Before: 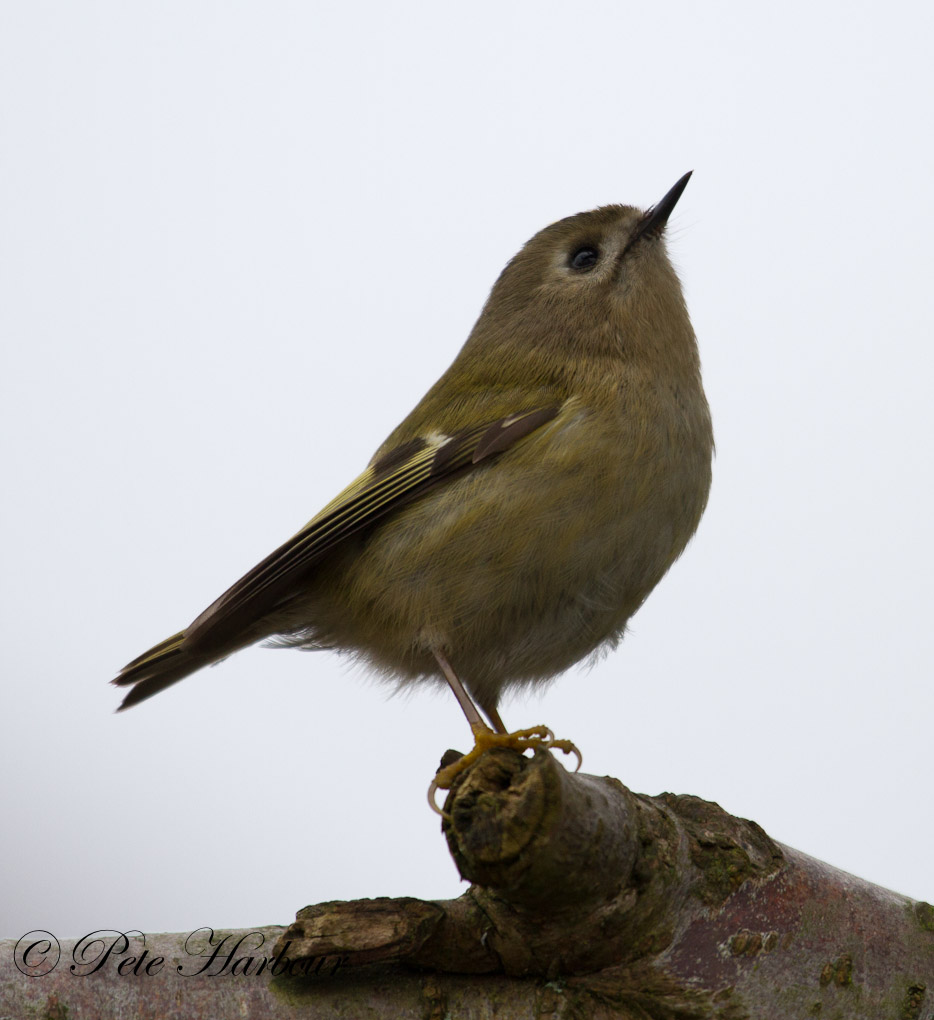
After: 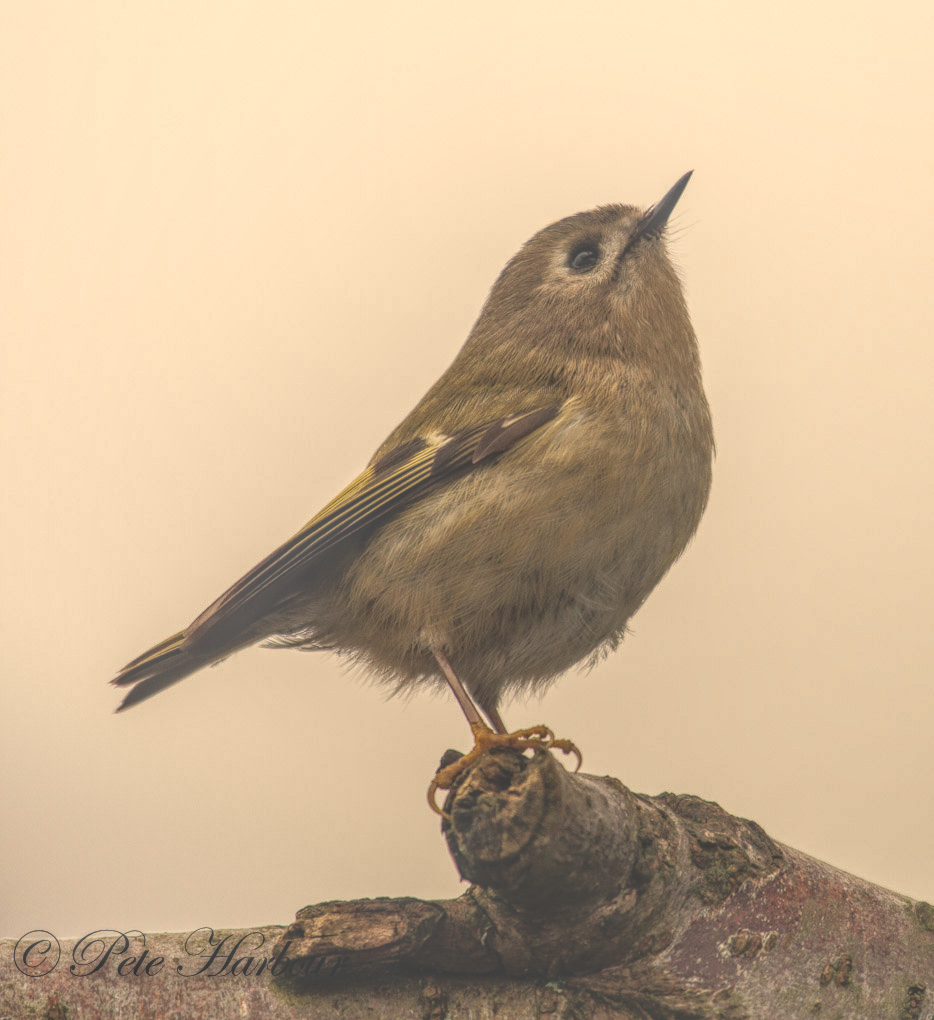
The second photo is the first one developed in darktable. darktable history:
exposure: black level correction -0.023, exposure -0.039 EV, compensate highlight preservation false
white balance: red 1.138, green 0.996, blue 0.812
local contrast: highlights 20%, shadows 30%, detail 200%, midtone range 0.2
